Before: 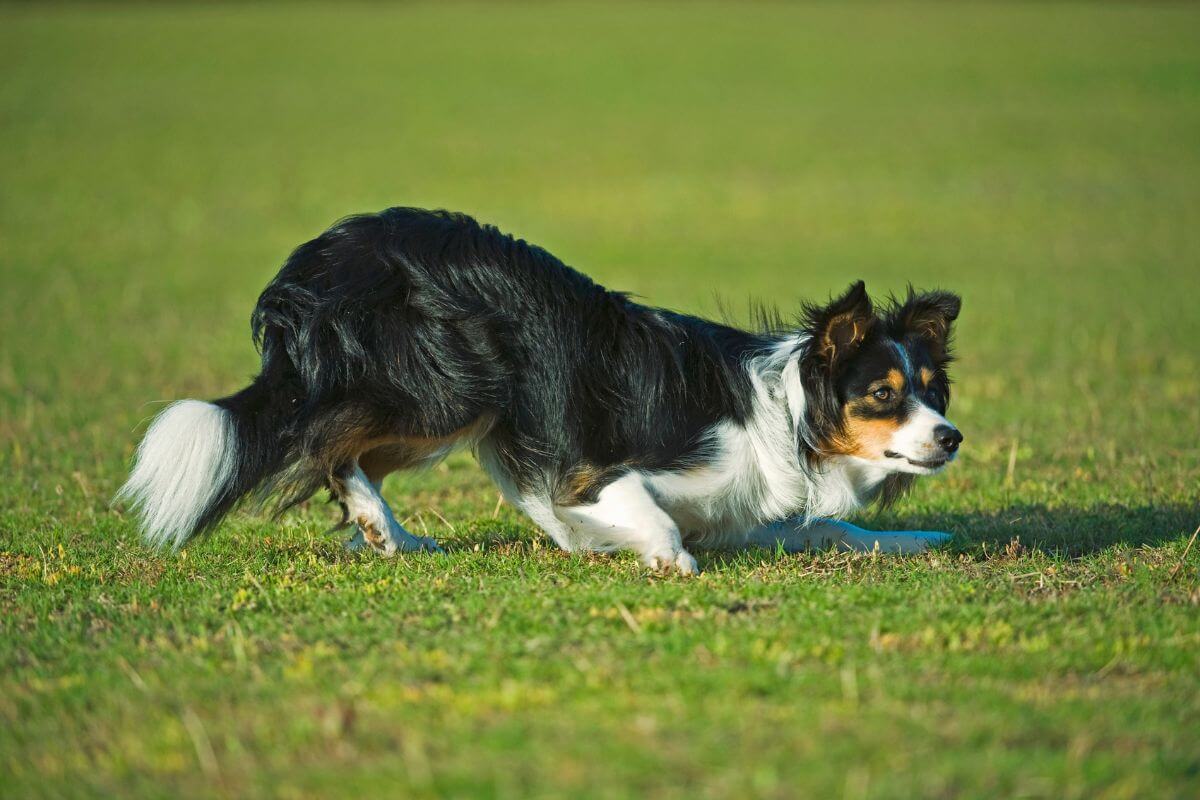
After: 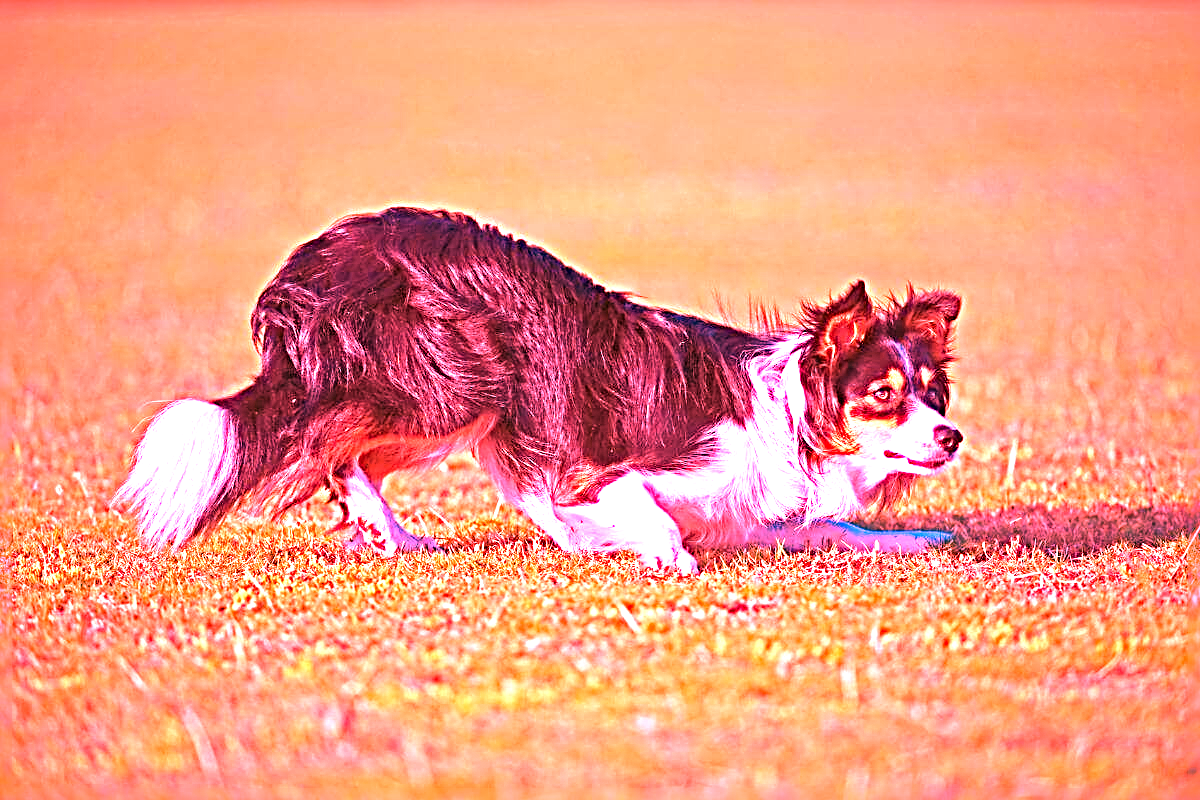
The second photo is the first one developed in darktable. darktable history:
exposure: black level correction 0, exposure 0.7 EV, compensate exposure bias true, compensate highlight preservation false
sharpen: radius 4.883
white balance: red 4.26, blue 1.802
